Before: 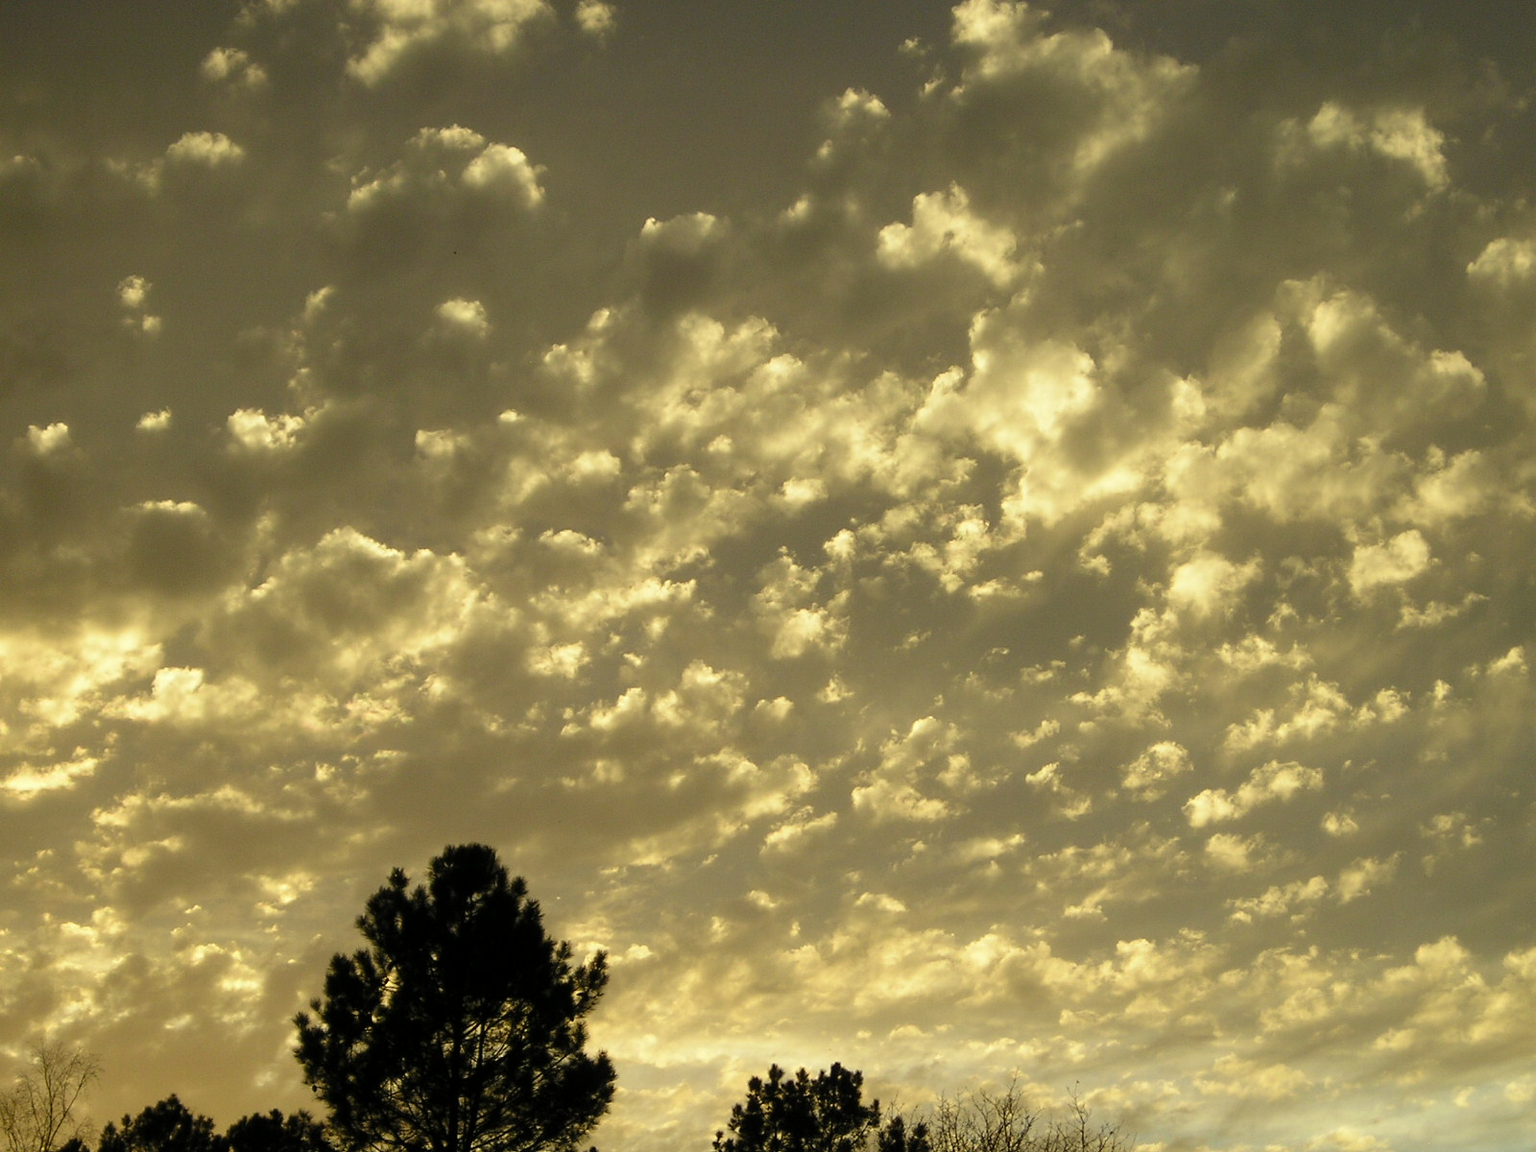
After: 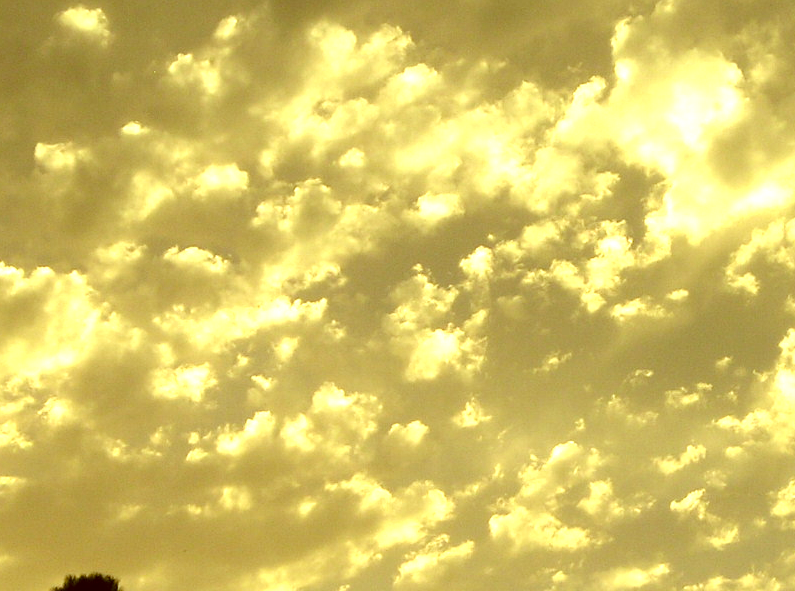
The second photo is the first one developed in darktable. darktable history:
color correction: highlights a* -5.25, highlights b* 9.8, shadows a* 9.79, shadows b* 24.94
crop: left 24.882%, top 25.49%, right 25.384%, bottom 25.247%
exposure: black level correction 0.001, exposure 1.051 EV, compensate highlight preservation false
